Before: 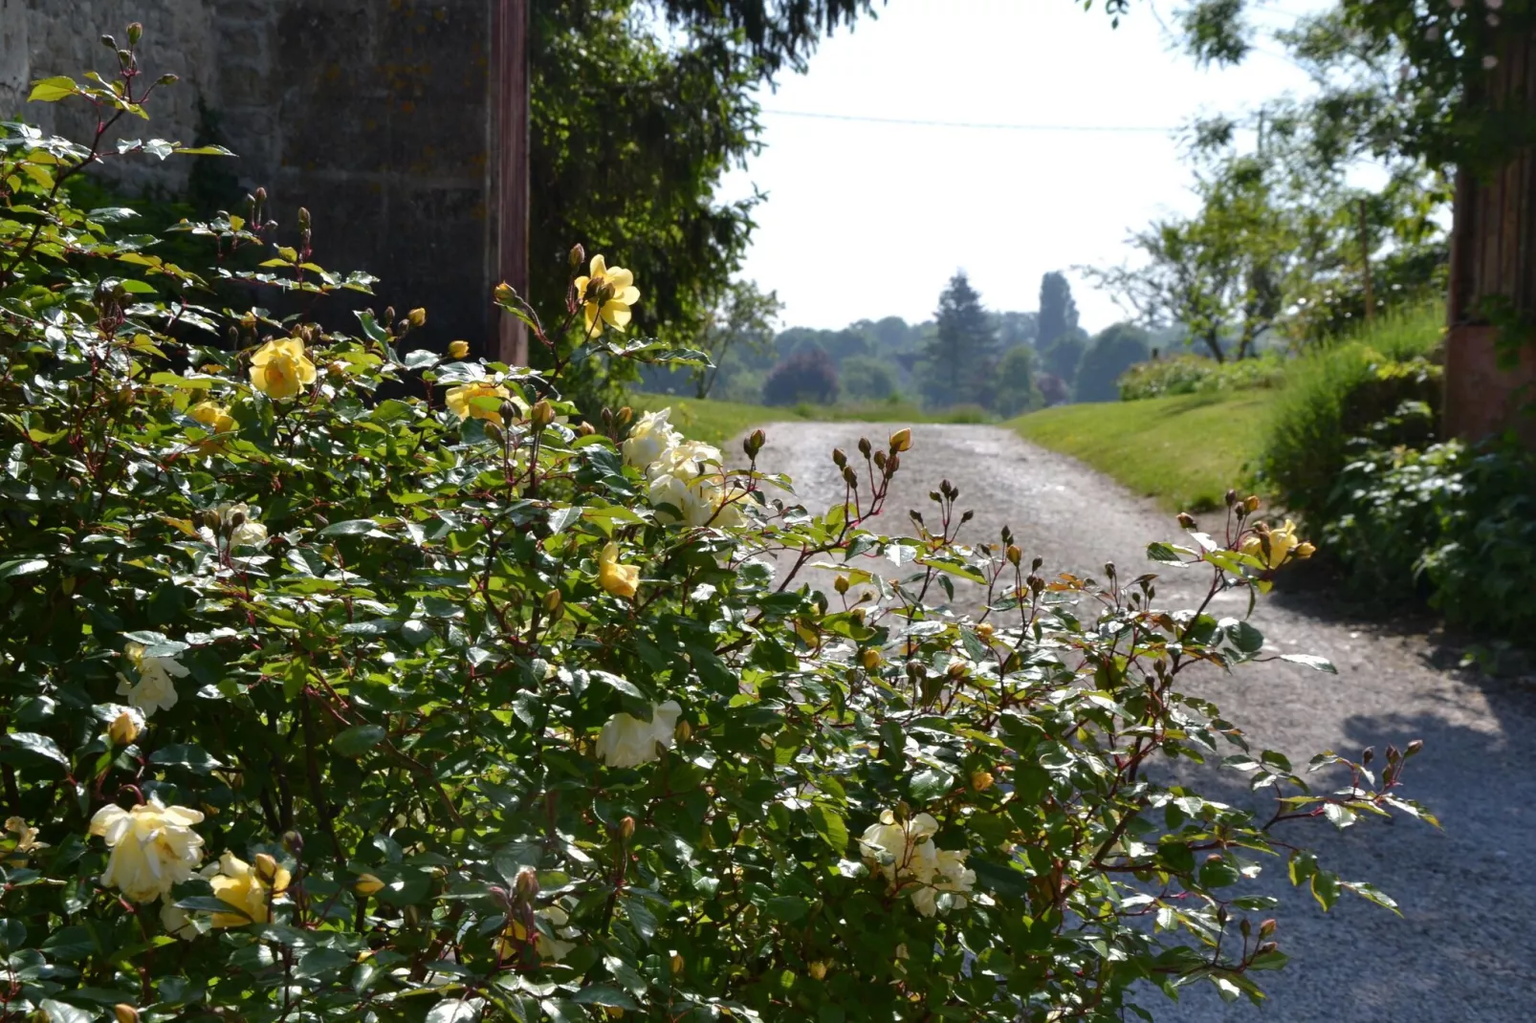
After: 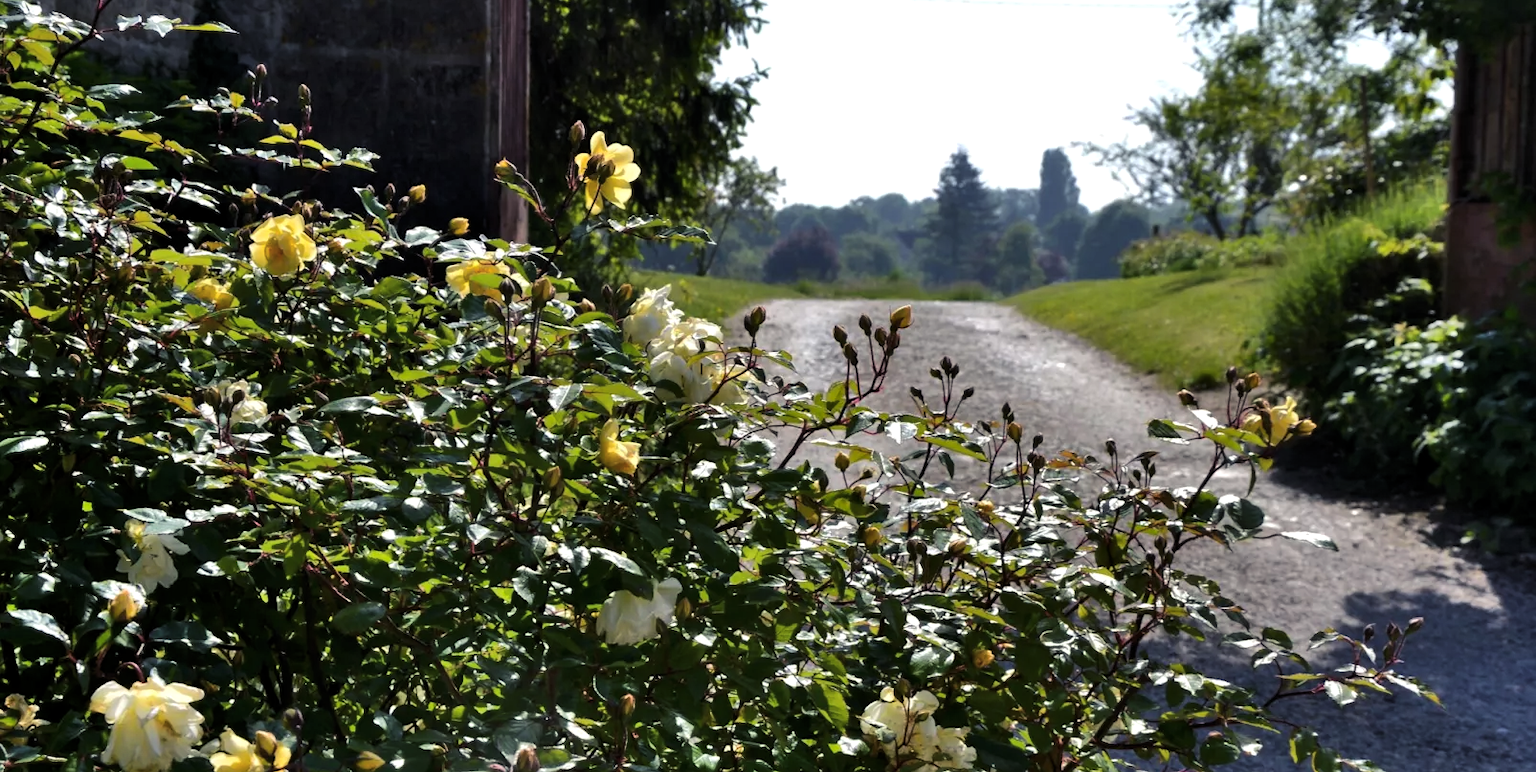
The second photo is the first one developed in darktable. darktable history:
color balance rgb: shadows lift › luminance -21.526%, shadows lift › chroma 6.576%, shadows lift › hue 267.75°, linear chroma grading › global chroma 9.835%, perceptual saturation grading › global saturation -3.274%
crop and rotate: top 12.09%, bottom 12.481%
levels: levels [0.029, 0.545, 0.971]
shadows and highlights: shadows 51.74, highlights -28.69, soften with gaussian
